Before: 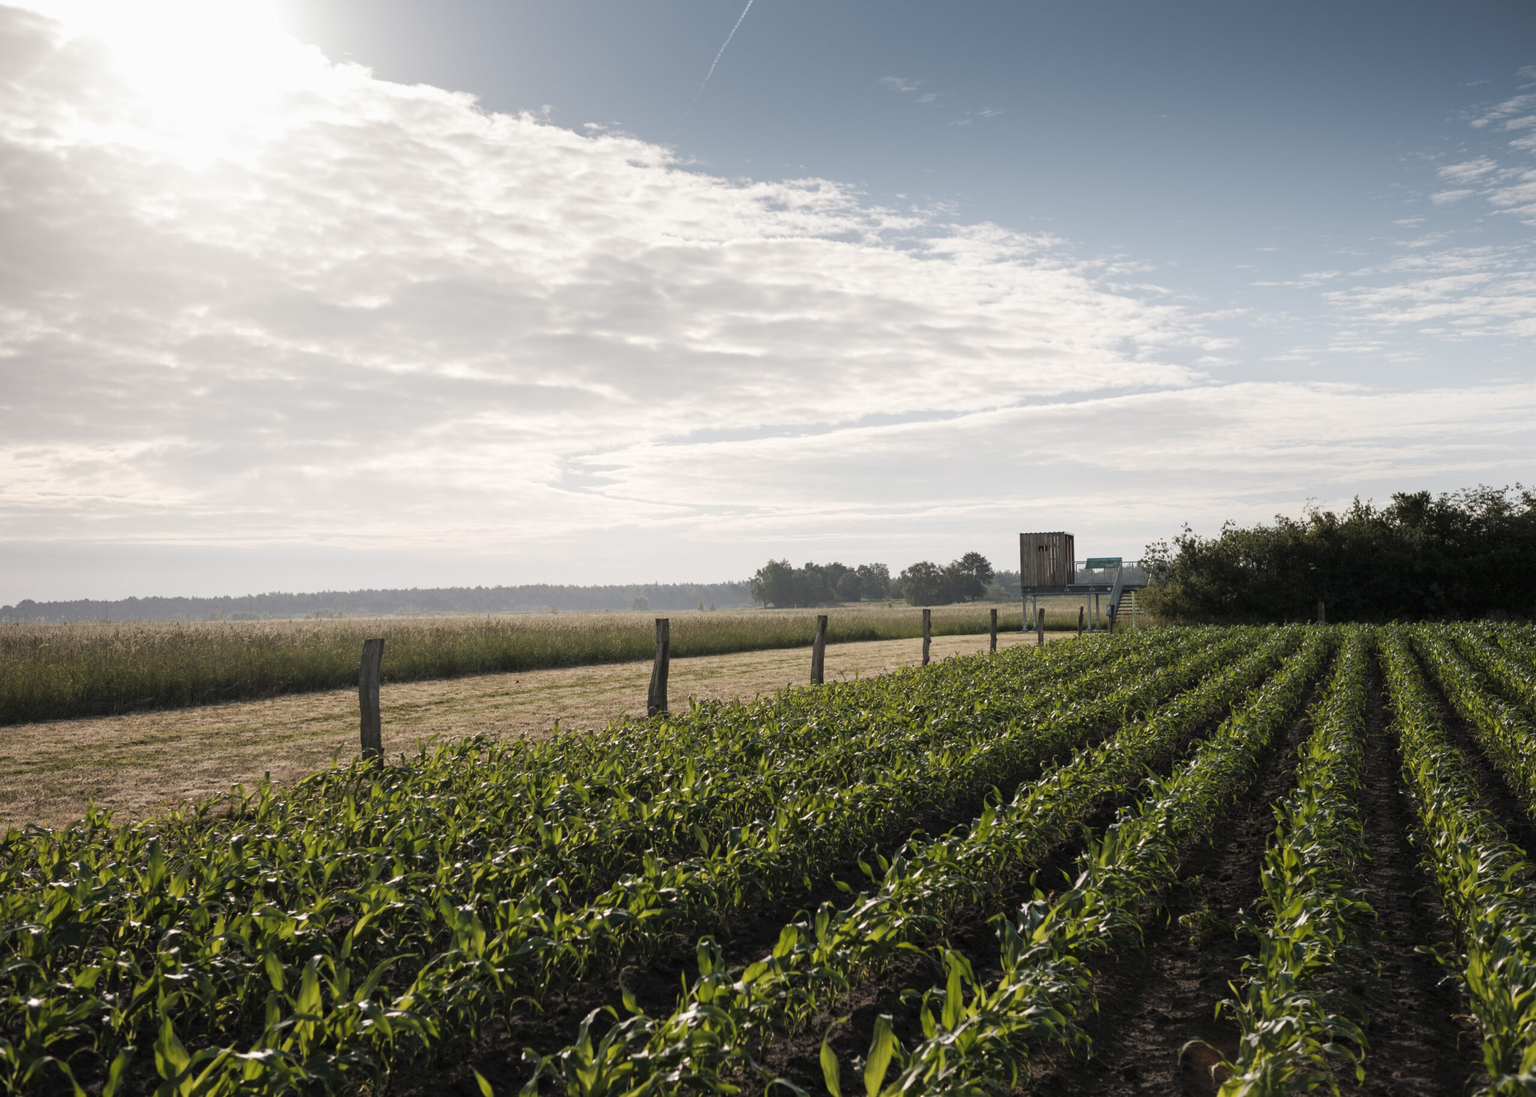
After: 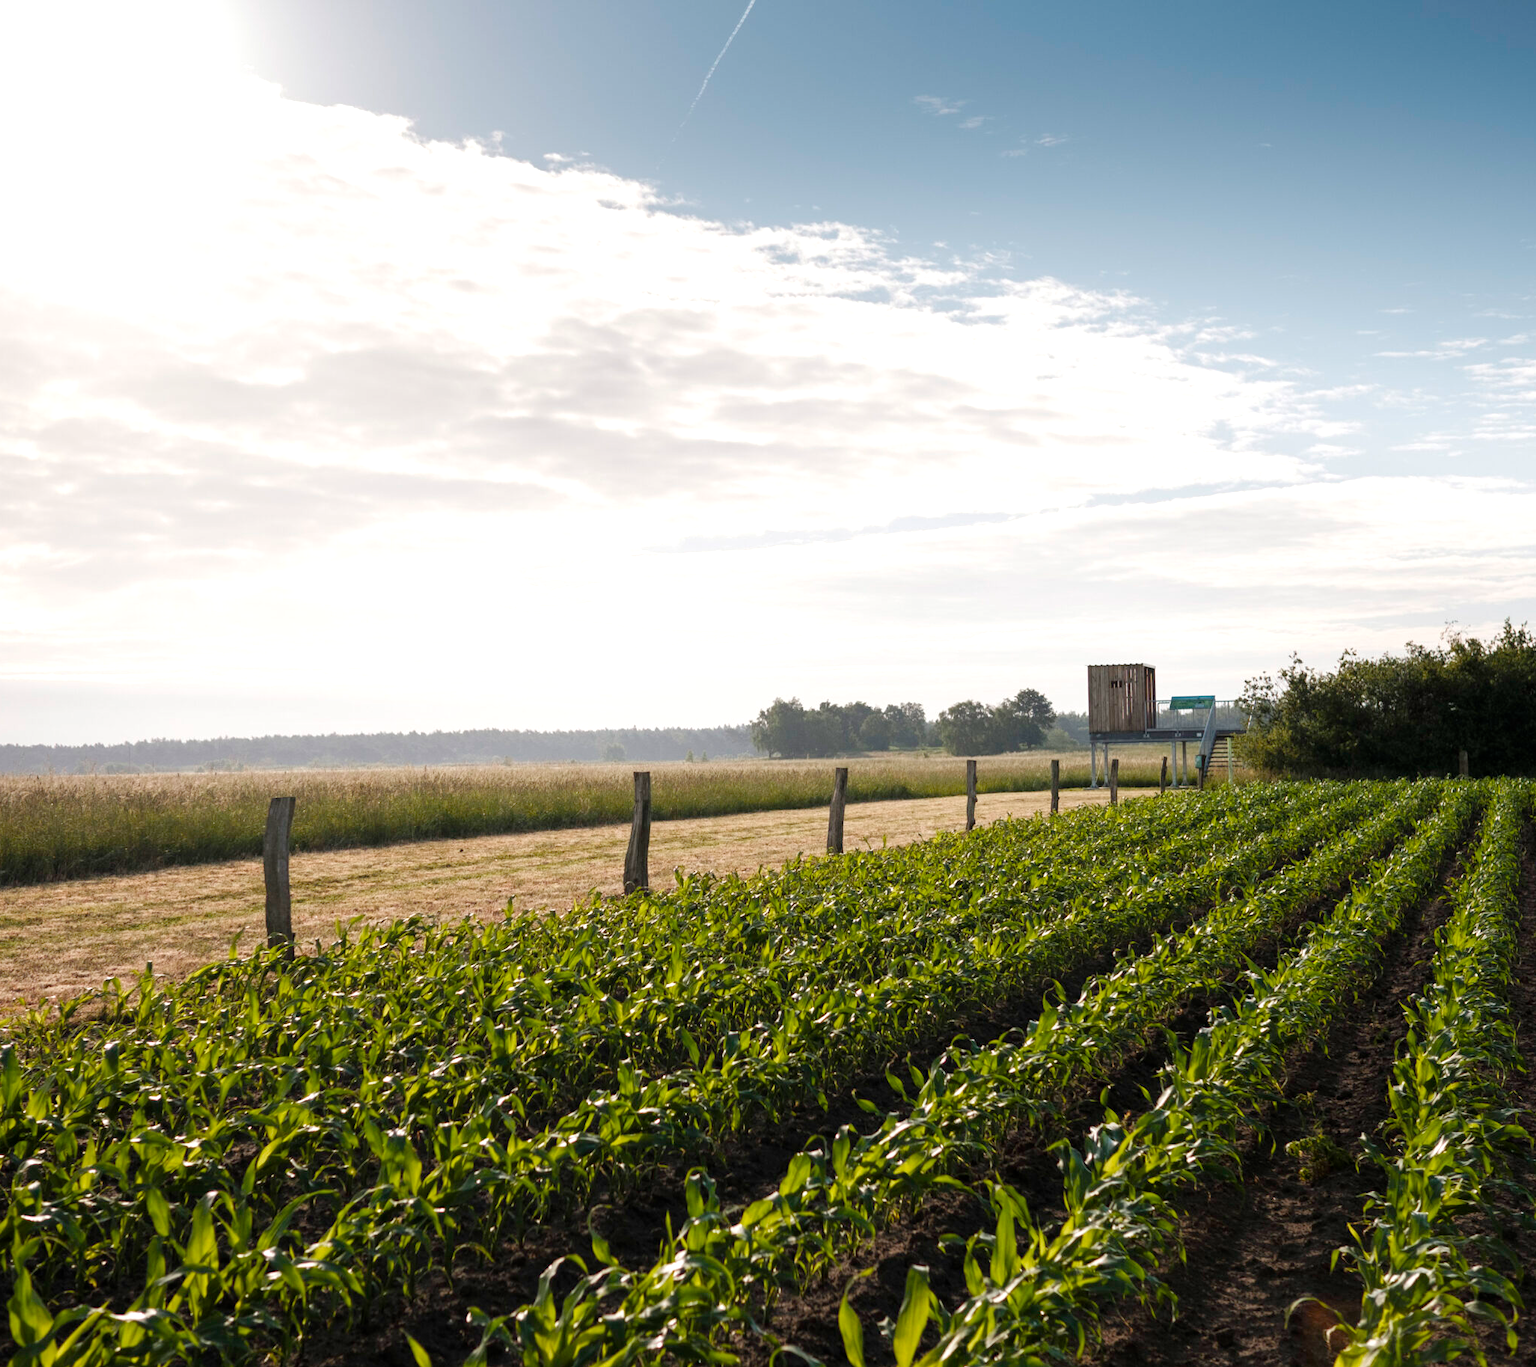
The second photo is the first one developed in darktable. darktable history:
color balance rgb: perceptual saturation grading › global saturation 20%, perceptual saturation grading › highlights -24.732%, perceptual saturation grading › shadows 26.209%, perceptual brilliance grading › global brilliance 10.033%, perceptual brilliance grading › shadows 14.198%
crop and rotate: left 9.616%, right 10.18%
